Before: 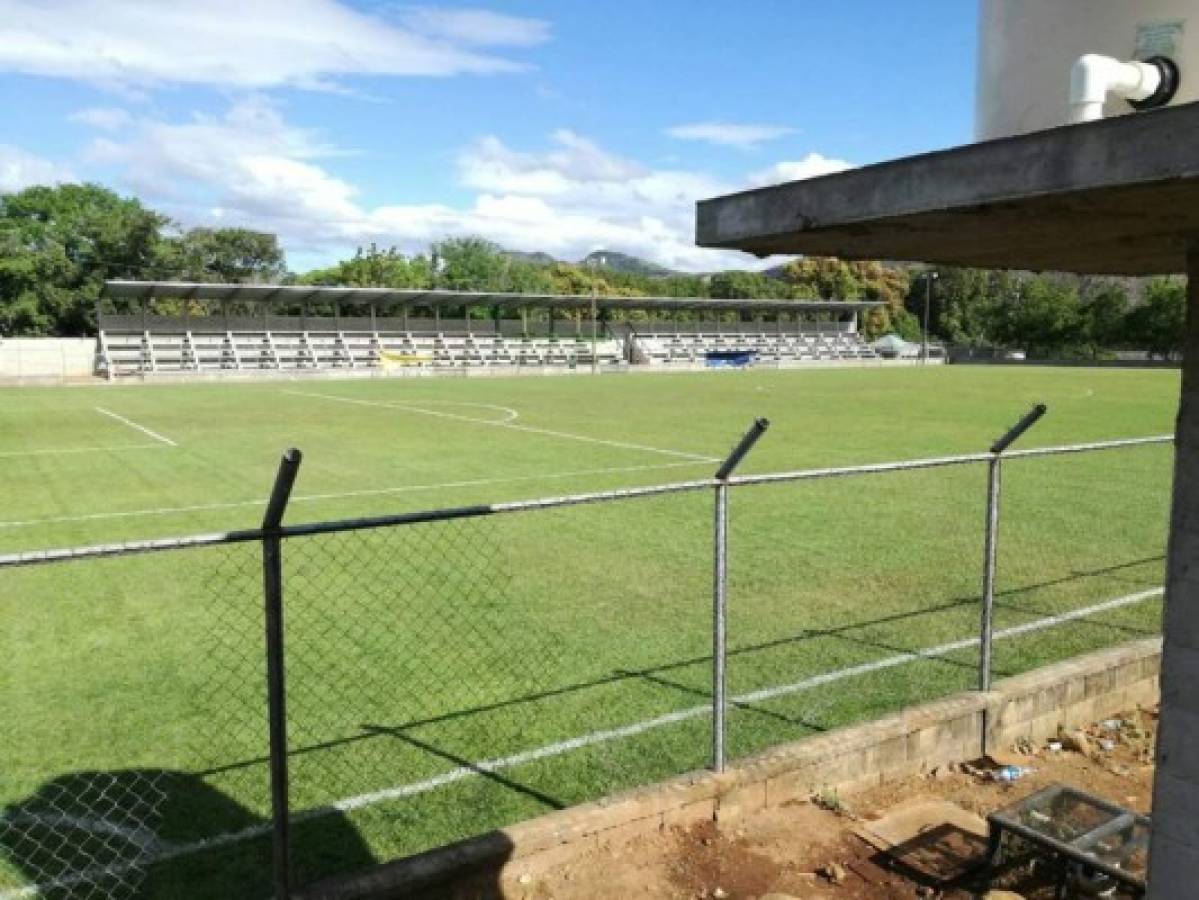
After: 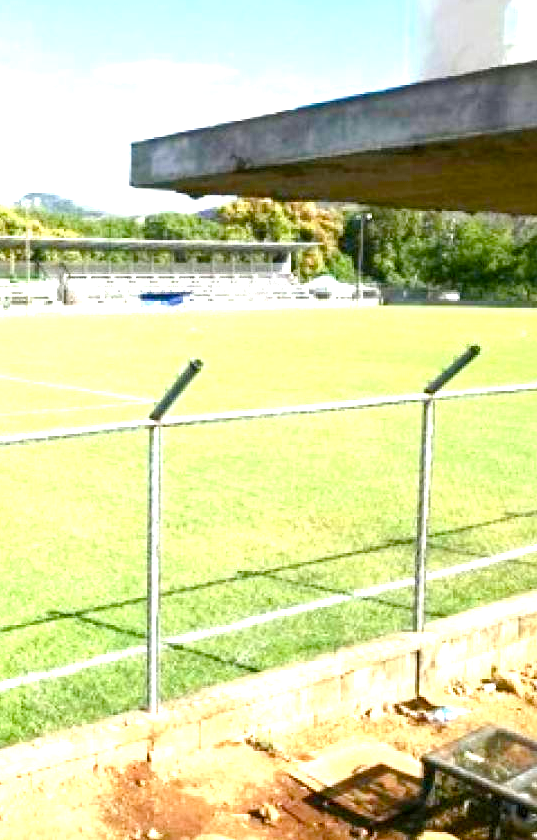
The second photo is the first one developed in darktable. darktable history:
crop: left 47.282%, top 6.655%, right 7.878%
color balance rgb: shadows lift › chroma 0.774%, shadows lift › hue 110.93°, power › hue 214.63°, perceptual saturation grading › global saturation 20%, perceptual saturation grading › highlights -25.367%, perceptual saturation grading › shadows 49.964%, global vibrance 20%
exposure: black level correction 0.001, exposure 1.712 EV, compensate highlight preservation false
